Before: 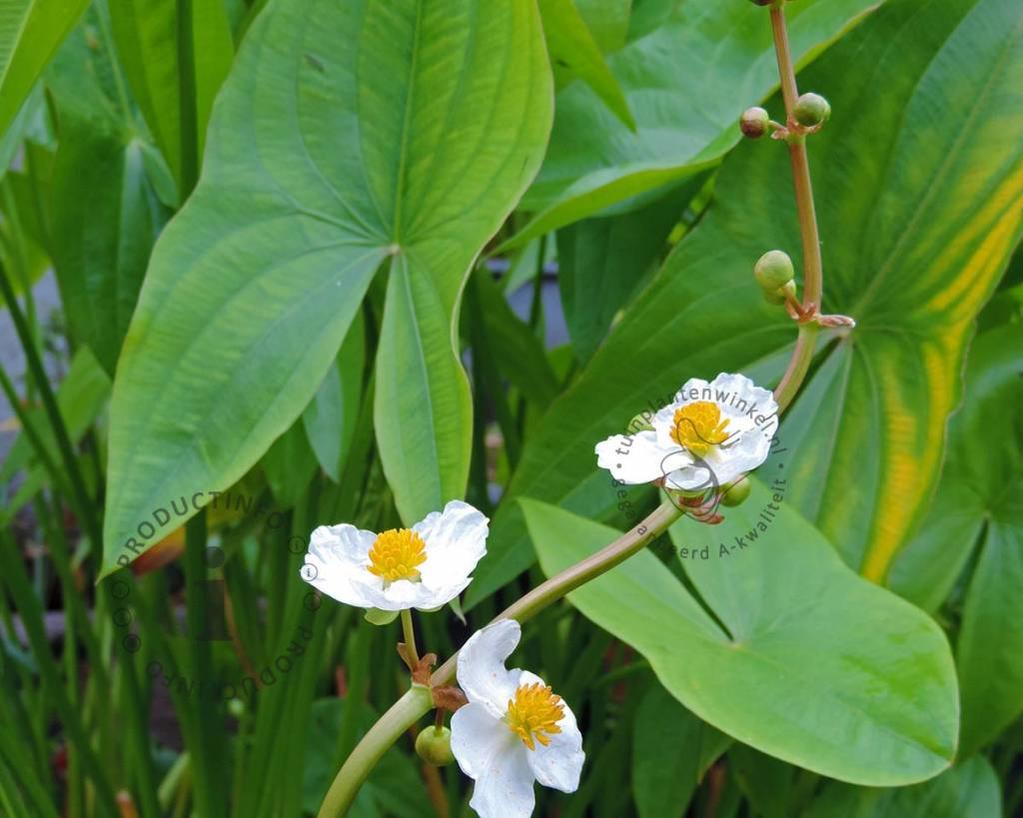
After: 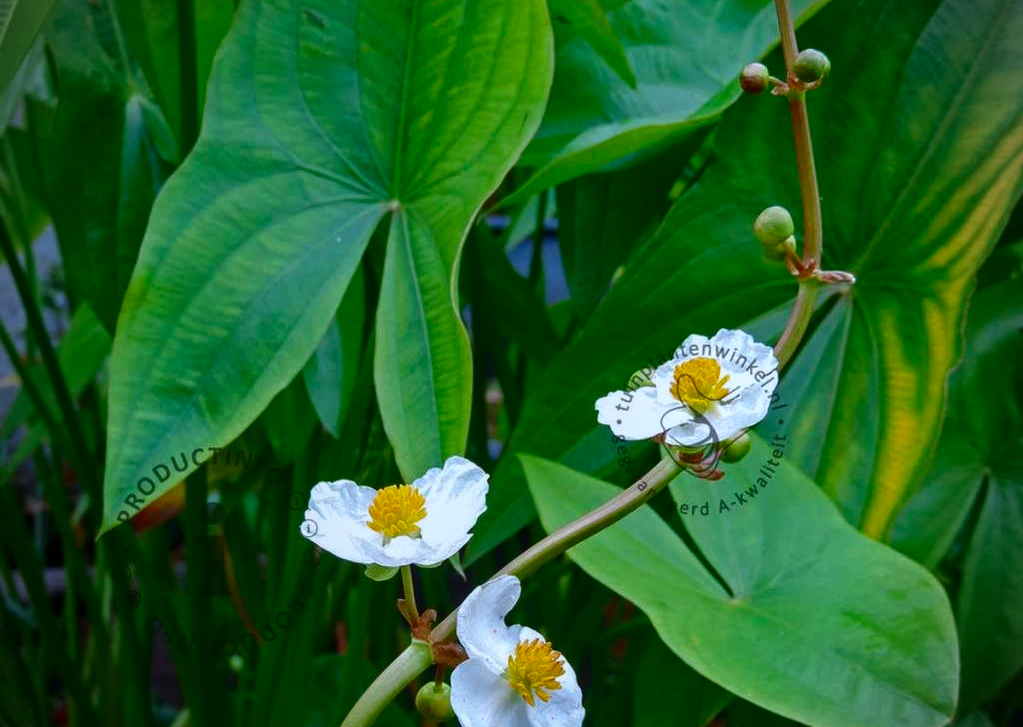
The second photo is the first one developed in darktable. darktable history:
exposure: compensate highlight preservation false
local contrast: detail 109%
contrast brightness saturation: contrast 0.131, brightness -0.225, saturation 0.144
crop and rotate: top 5.481%, bottom 5.62%
vignetting: on, module defaults
color calibration: illuminant custom, x 0.368, y 0.373, temperature 4348.05 K
